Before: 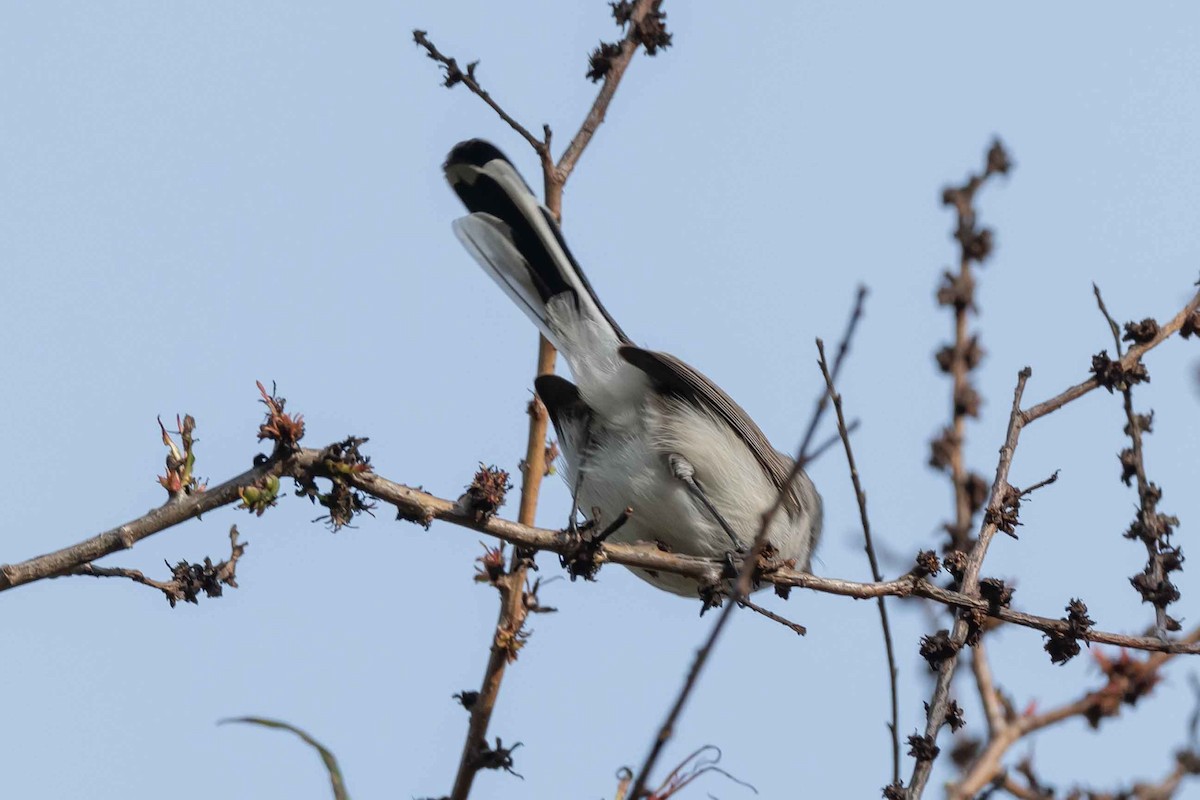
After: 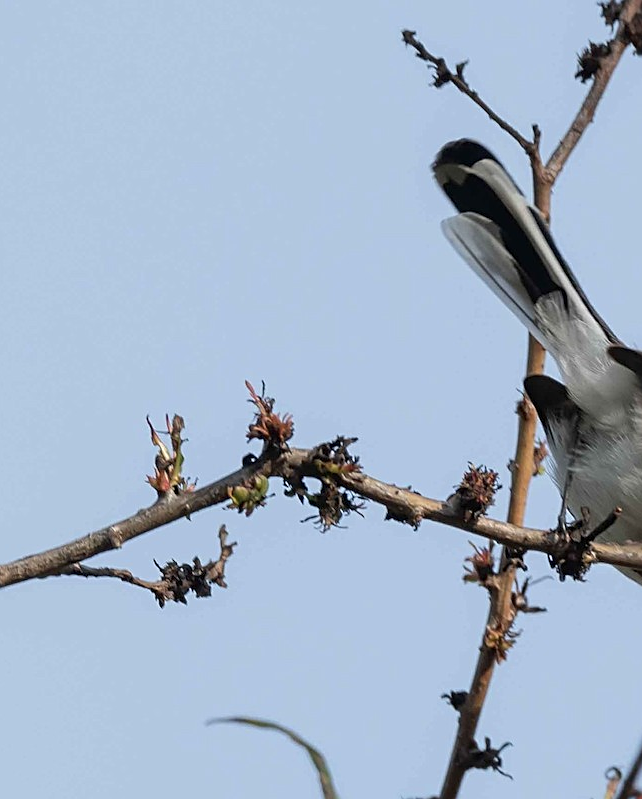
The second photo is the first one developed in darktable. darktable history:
crop: left 0.963%, right 45.455%, bottom 0.091%
sharpen: on, module defaults
